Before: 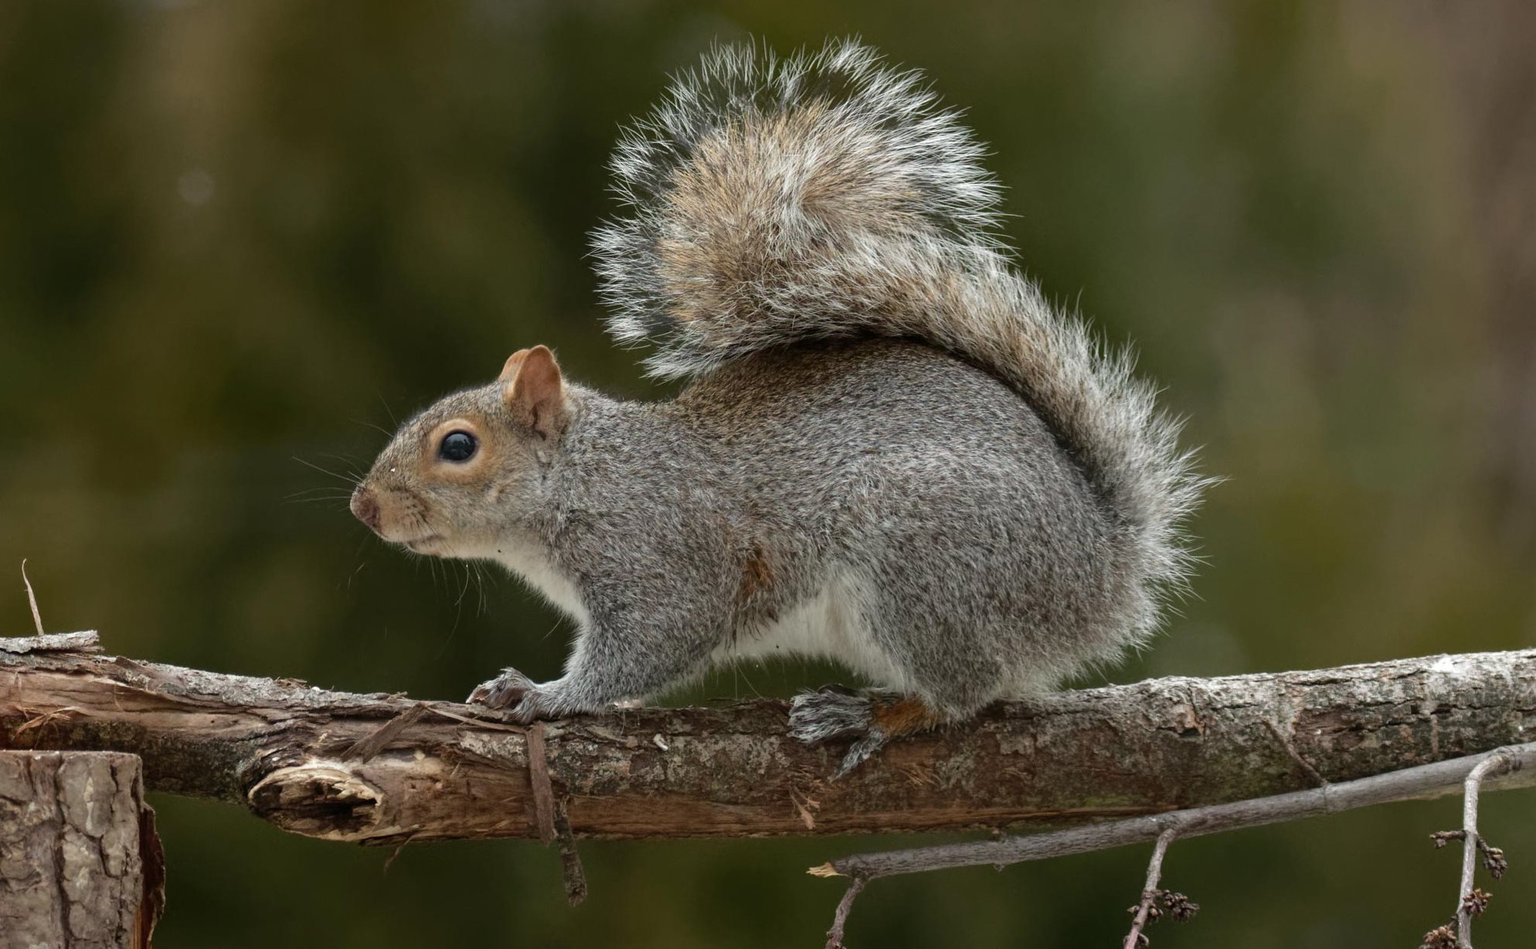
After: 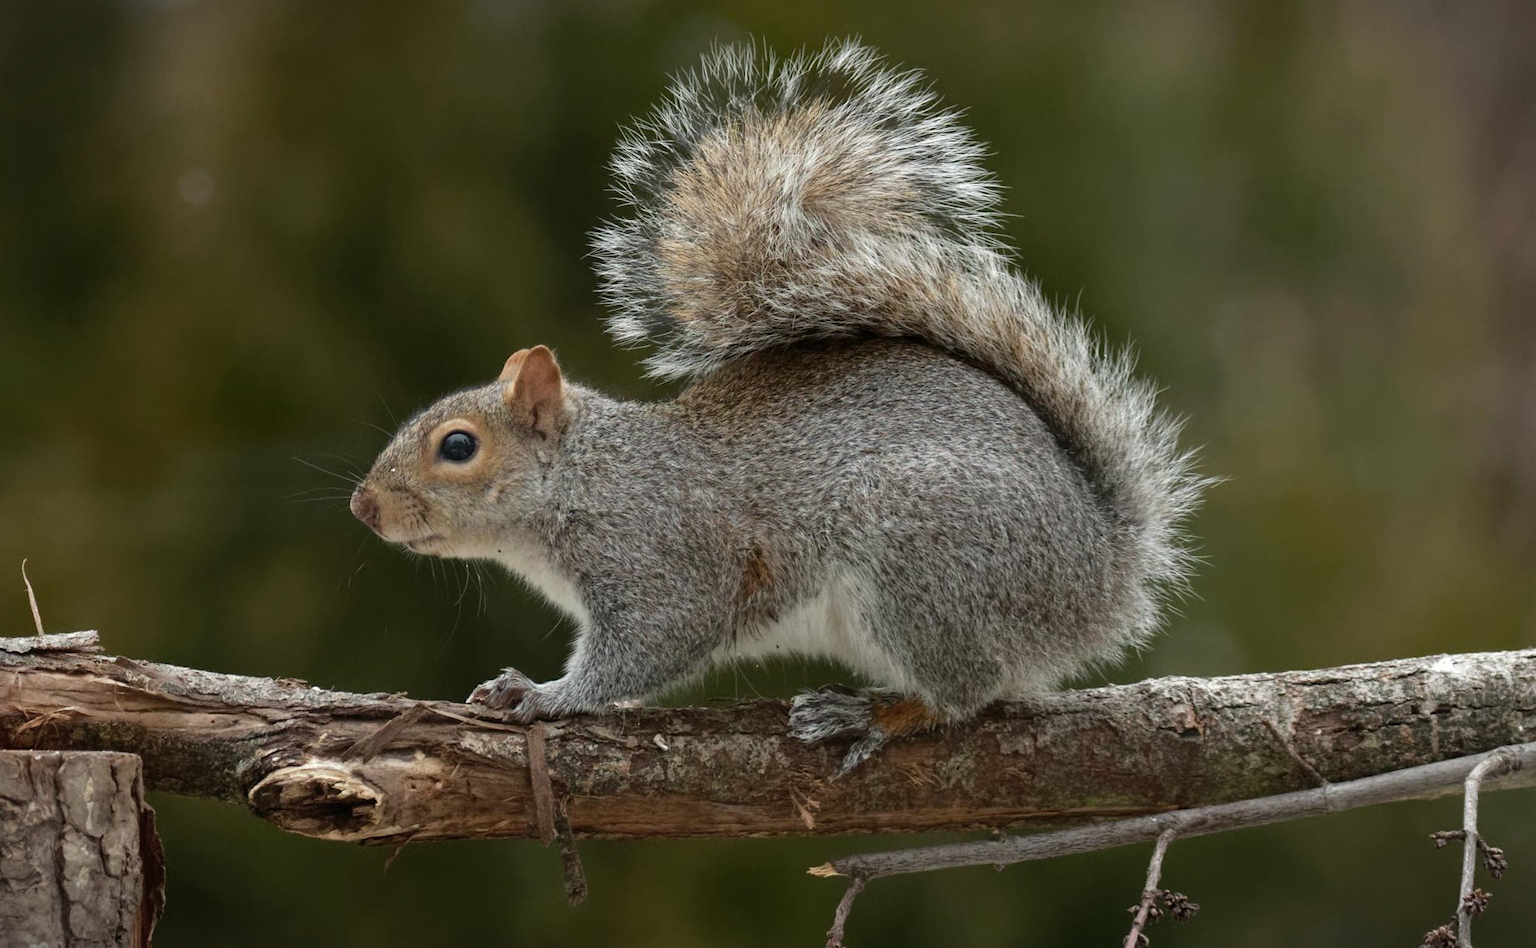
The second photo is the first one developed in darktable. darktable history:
vignetting: fall-off start 100.77%, fall-off radius 65.32%, automatic ratio true, unbound false
